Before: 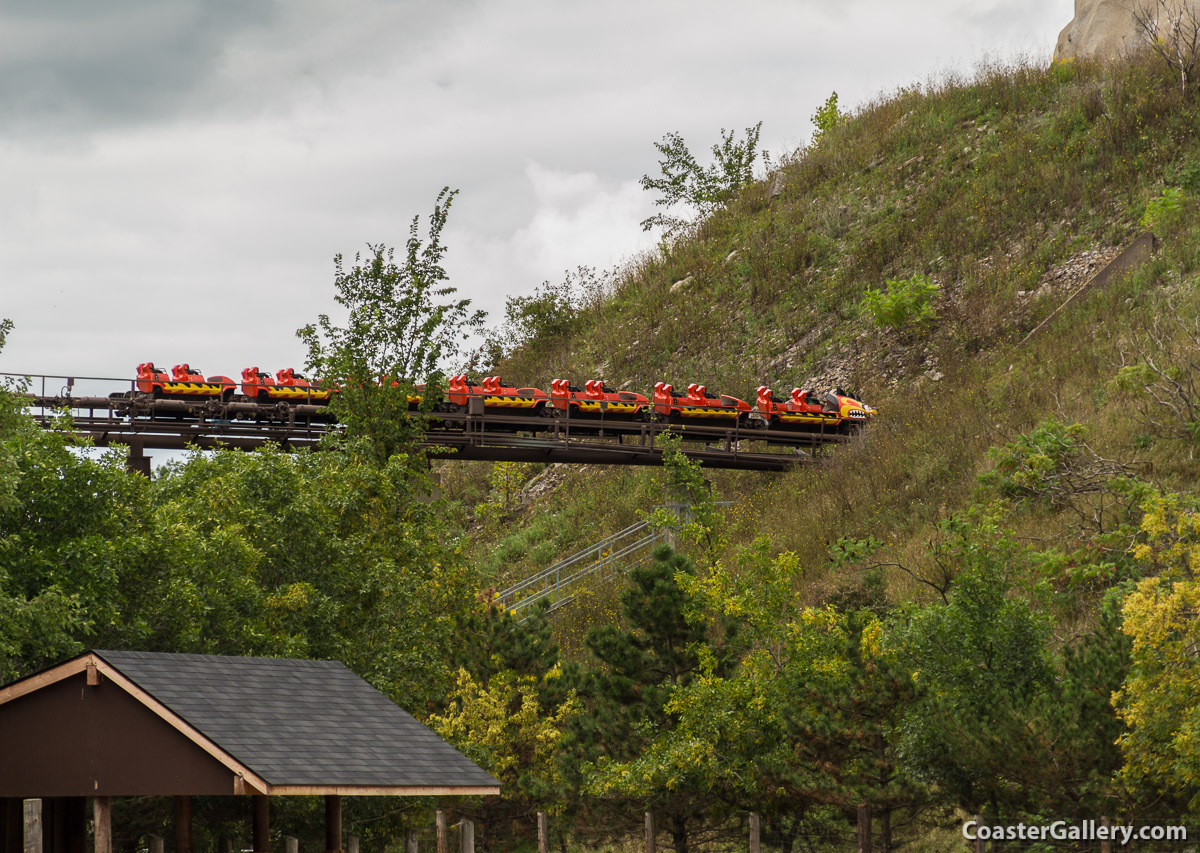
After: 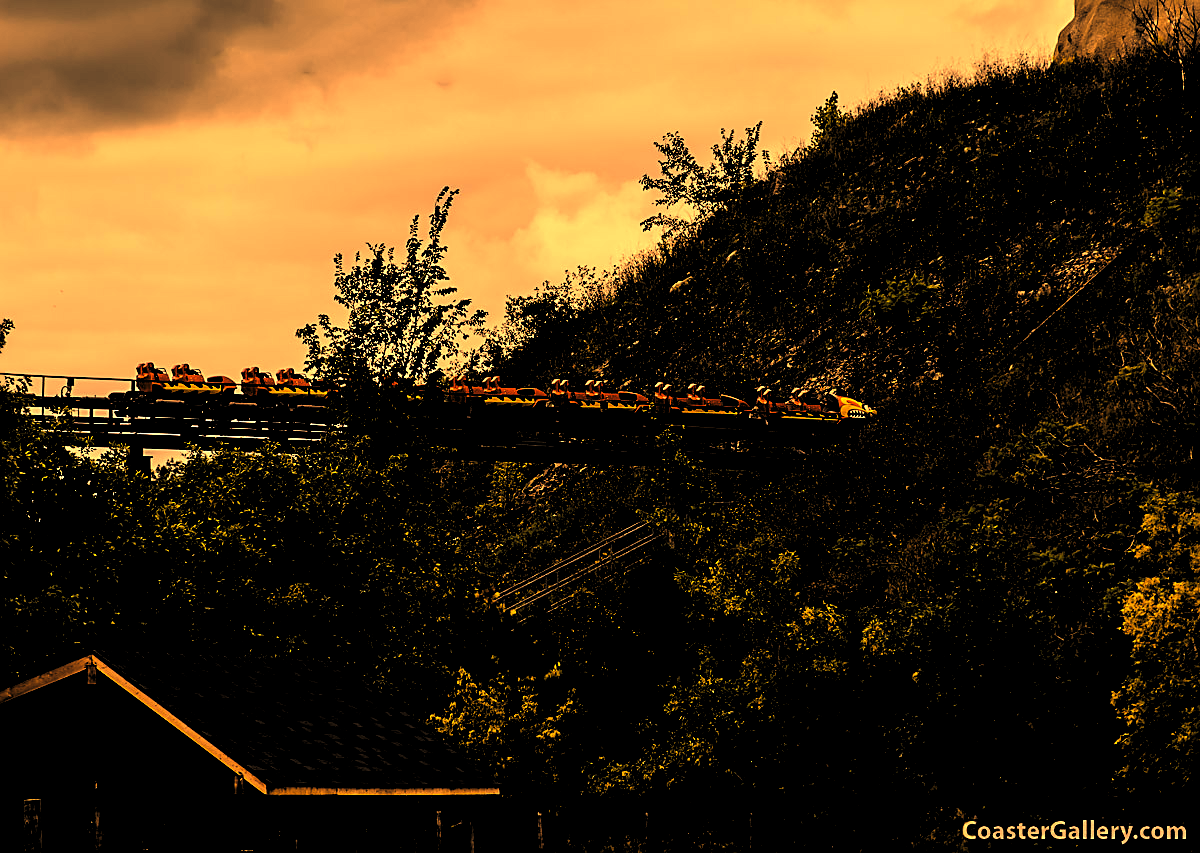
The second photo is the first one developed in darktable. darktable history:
levels: levels [0.514, 0.759, 1]
white balance: red 1.467, blue 0.684
sharpen: on, module defaults
color balance rgb: perceptual saturation grading › global saturation 25%, global vibrance 20%
